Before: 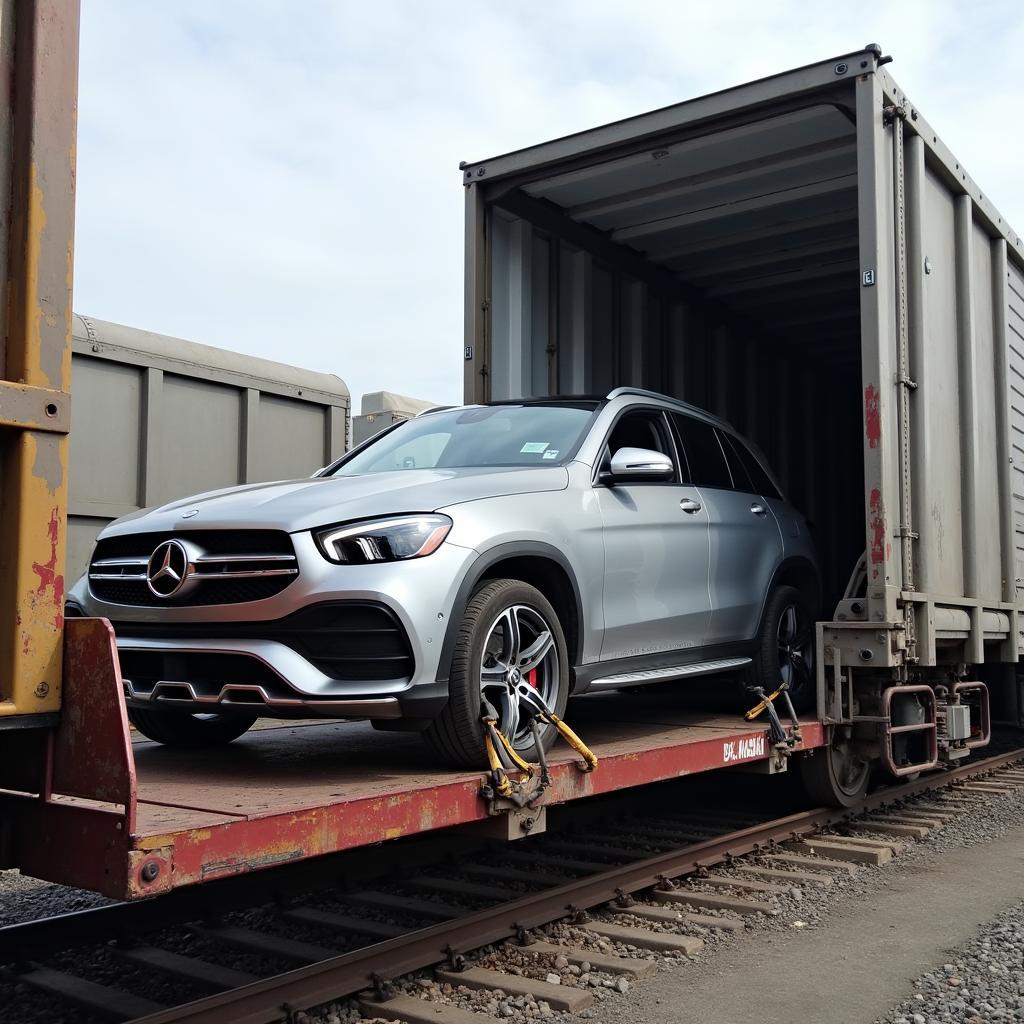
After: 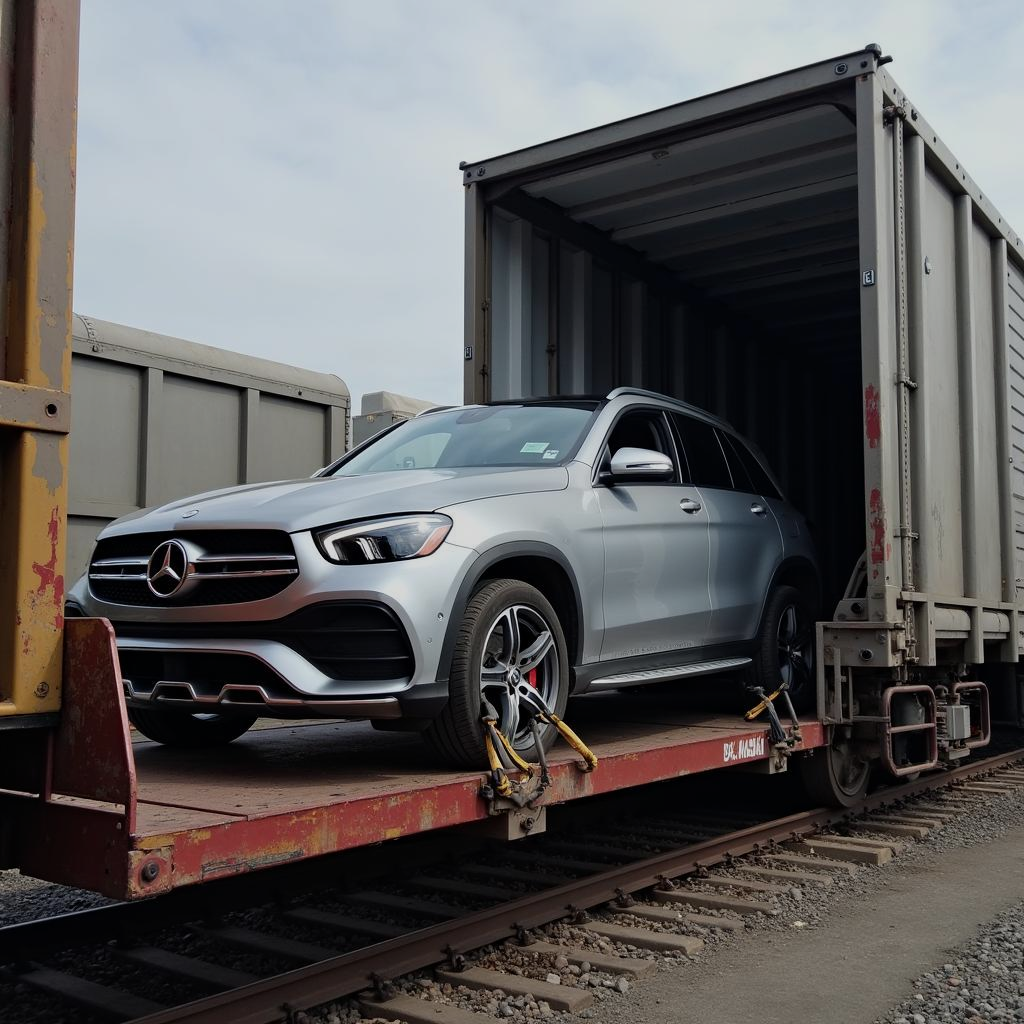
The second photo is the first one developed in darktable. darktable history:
exposure: exposure -0.559 EV, compensate highlight preservation false
